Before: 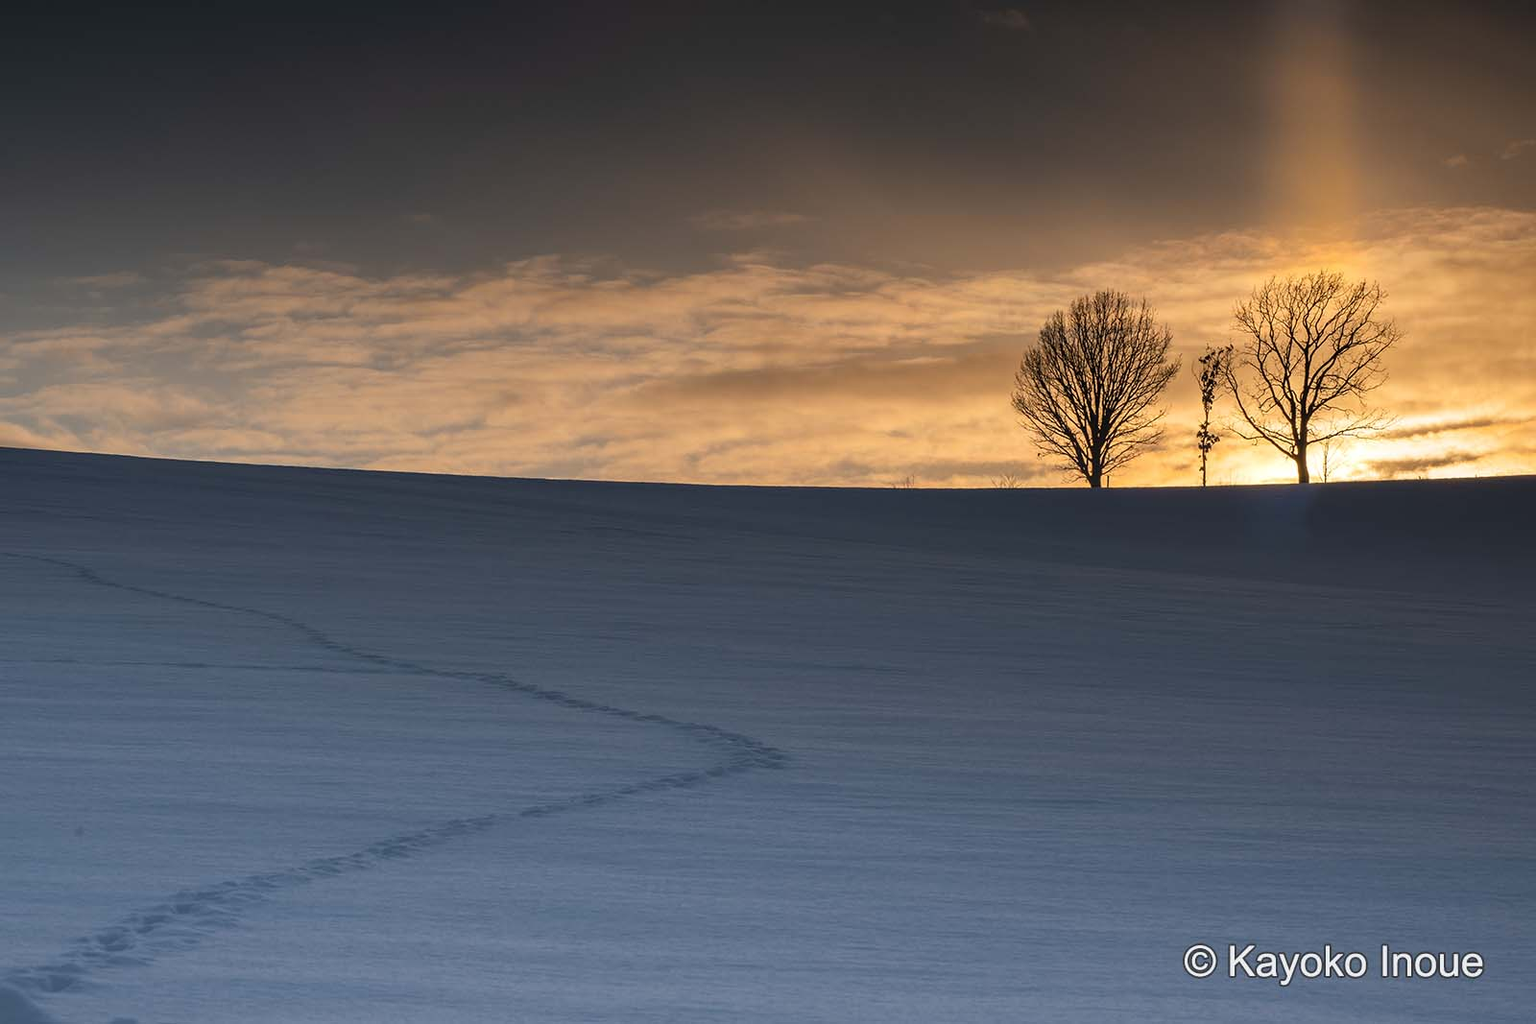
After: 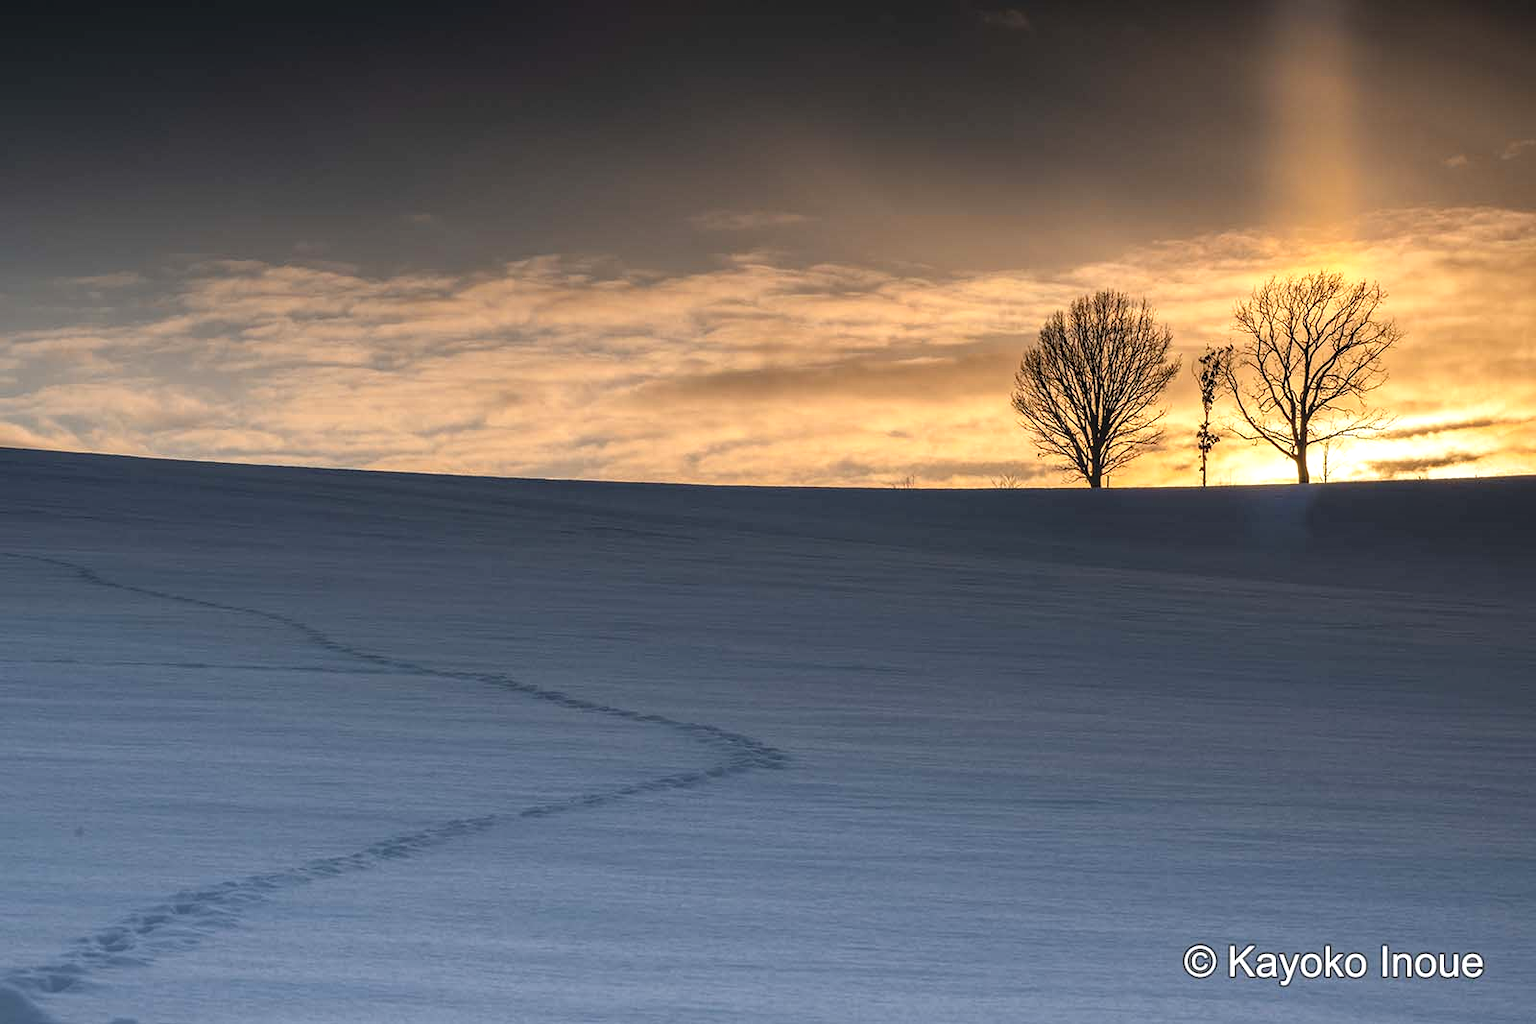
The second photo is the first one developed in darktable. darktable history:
tone equalizer: -8 EV -0.447 EV, -7 EV -0.383 EV, -6 EV -0.323 EV, -5 EV -0.257 EV, -3 EV 0.252 EV, -2 EV 0.321 EV, -1 EV 0.379 EV, +0 EV 0.403 EV
local contrast: detail 130%
